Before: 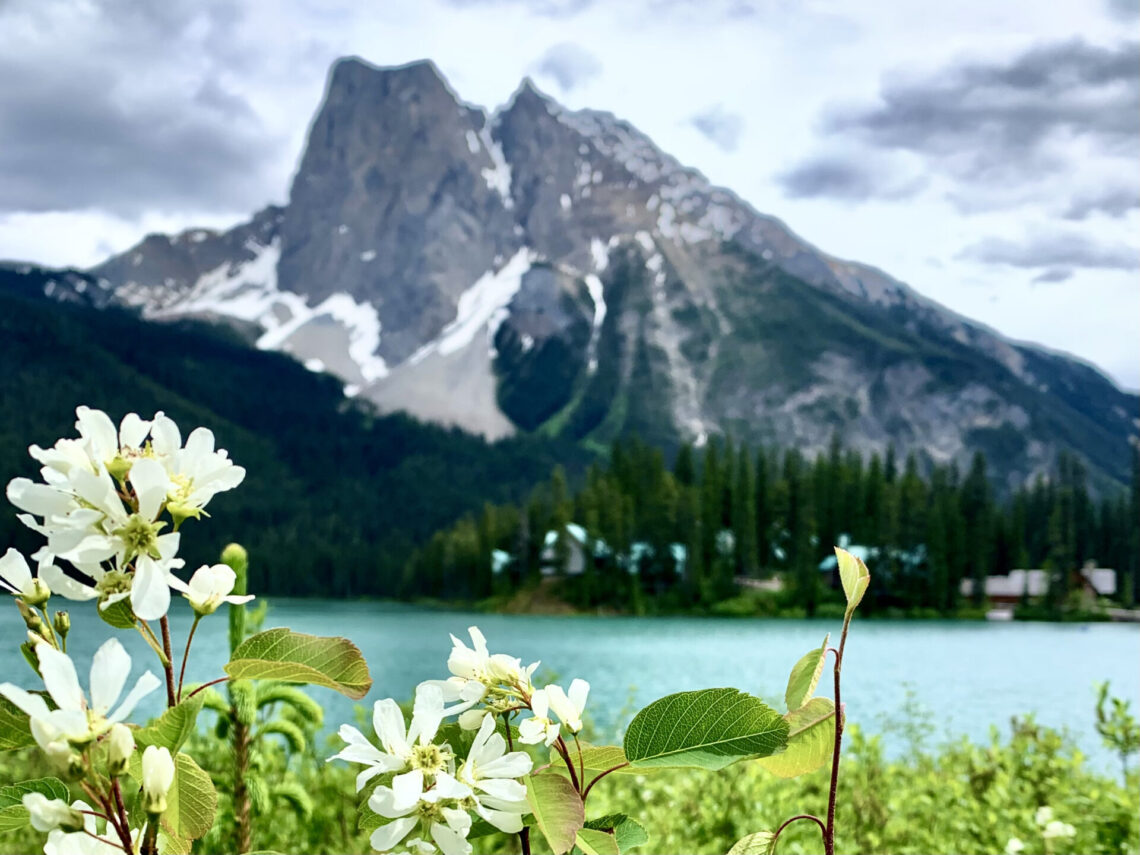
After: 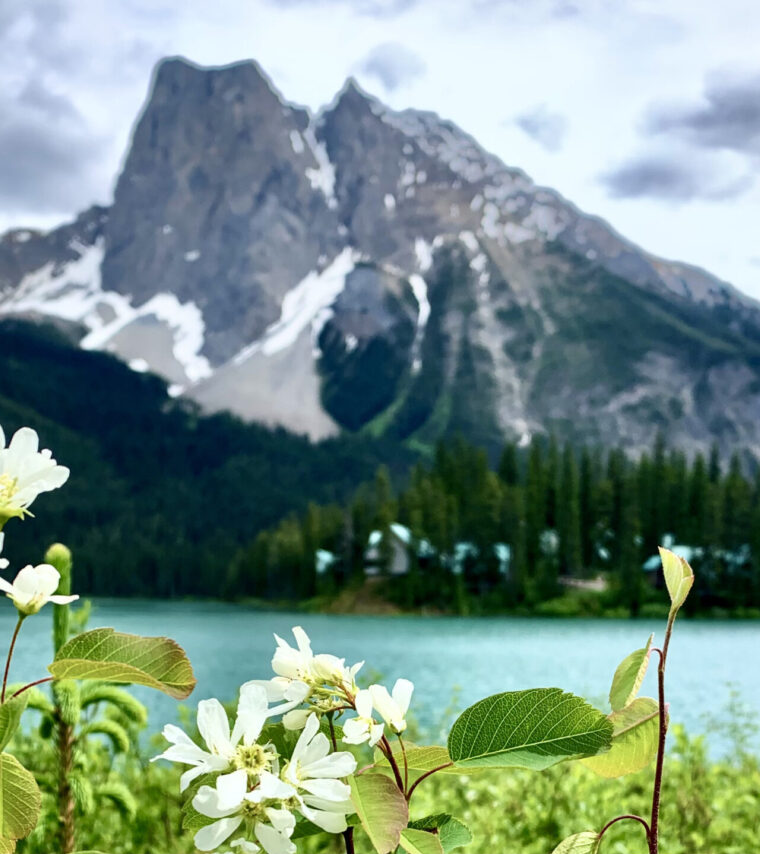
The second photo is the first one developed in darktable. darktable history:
crop and rotate: left 15.51%, right 17.755%
